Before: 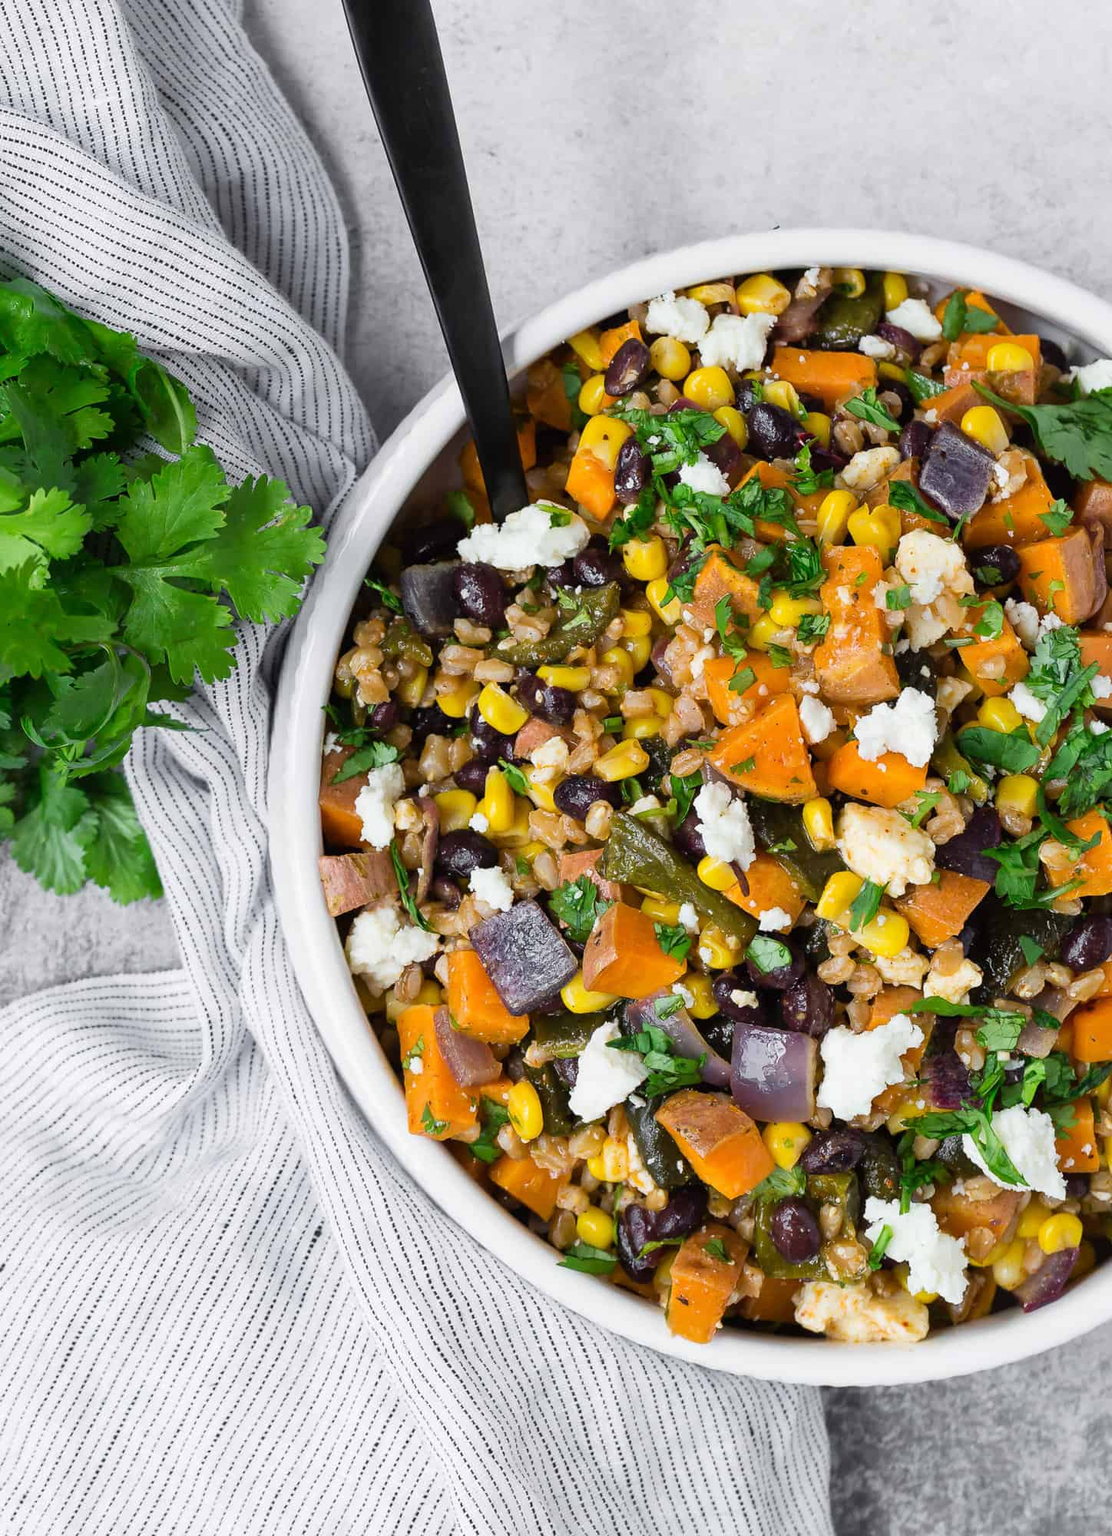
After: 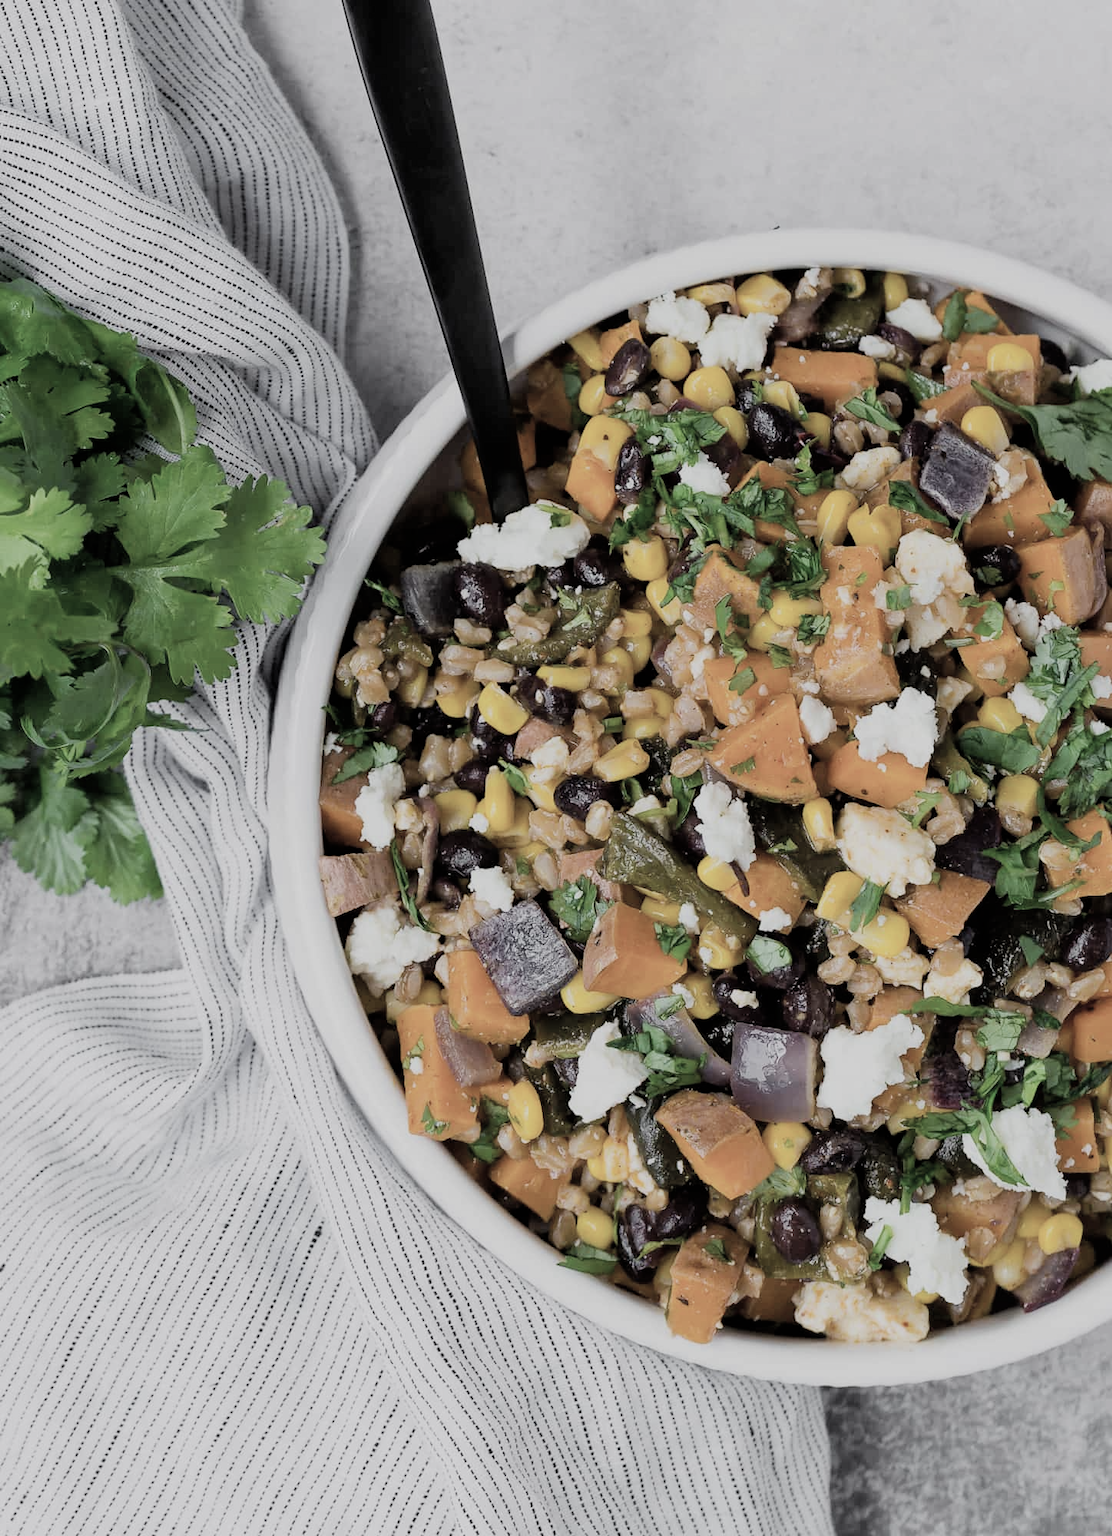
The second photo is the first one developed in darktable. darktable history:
filmic rgb: black relative exposure -7.65 EV, white relative exposure 4.56 EV, hardness 3.61
color correction: saturation 0.5
